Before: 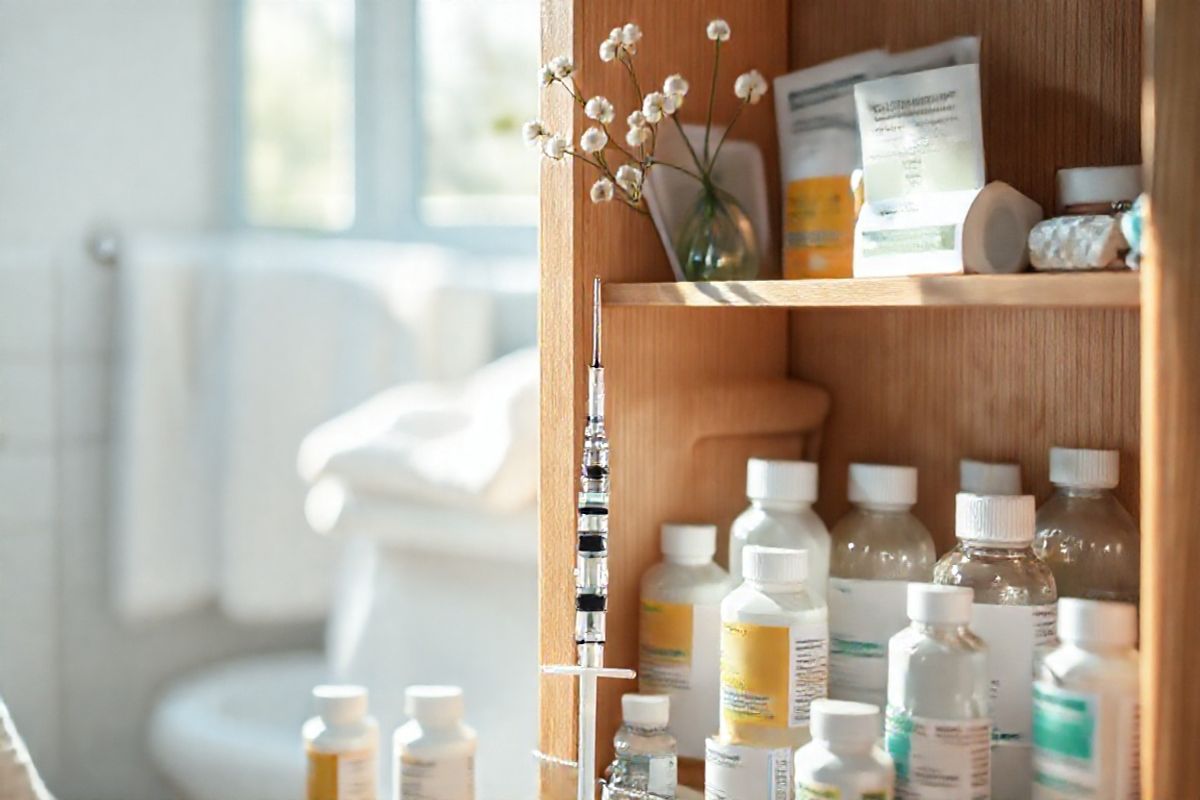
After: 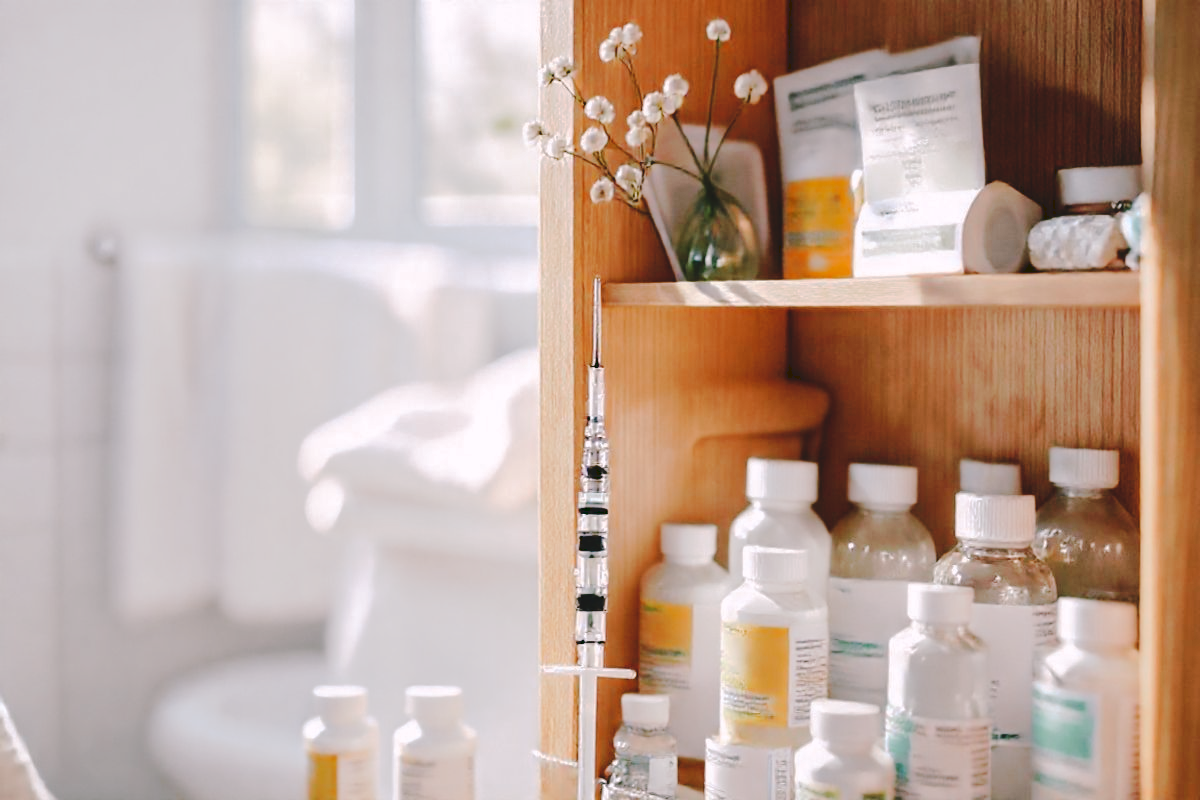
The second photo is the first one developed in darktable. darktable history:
tone curve: curves: ch0 [(0, 0) (0.003, 0.089) (0.011, 0.089) (0.025, 0.088) (0.044, 0.089) (0.069, 0.094) (0.1, 0.108) (0.136, 0.119) (0.177, 0.147) (0.224, 0.204) (0.277, 0.28) (0.335, 0.389) (0.399, 0.486) (0.468, 0.588) (0.543, 0.647) (0.623, 0.705) (0.709, 0.759) (0.801, 0.815) (0.898, 0.873) (1, 1)], preserve colors none
color look up table: target L [95.36, 89.89, 87.33, 81.89, 75.68, 72.2, 62.13, 52.73, 49.79, 44.48, 38.47, 22.13, 201.61, 77.78, 69.15, 67.57, 60.3, 55.18, 50.27, 45.69, 41.22, 38.97, 32.71, 30.63, 18.61, 4.648, 92.84, 73.67, 74.9, 73.66, 55.22, 63.13, 46.54, 42.84, 40.54, 37.29, 37.68, 33.05, 29.38, 17.33, 0.508, 0.527, 92.16, 85.71, 79.77, 68.37, 55.04, 49.01, 38.36], target a [-0.953, -18.51, -19.56, -8.704, -6.549, -6.945, -27.57, -49.53, -17.61, -11.06, -27.99, -14.51, 0, 21.64, 49.16, 28.03, 50.78, 69.98, 78.55, 23.52, 45.13, 46.94, 39.51, 5.913, 22.3, 30.71, 11.76, 41.69, 25.33, 55.38, 72.43, 50.68, 72.95, -0.534, 38.19, 18.93, 16.31, 7.582, 36.45, 27.36, 4.905, -0.079, -28.47, -0.466, -17.57, 2.042, -0.412, -15.76, -18.71], target b [11.49, 36.51, 11.43, 29.16, 12.34, 63.13, 10.21, 32.54, 14.32, 36.3, 24.93, 22.41, -0.001, 42.92, 35.48, 13.34, 58.69, 27.51, 56.69, 40.78, 19.56, 46.72, 45.91, 4.393, 31.4, 7.31, -4.859, -8.062, -30.66, -29.77, -20.67, -47.98, 15.88, -19.88, -60.68, -37.71, -74.87, -54.16, -2.772, -43.39, -39.11, 0.16, -9.289, -5.726, -24.04, -26.33, -3.922, -36.67, -4.864], num patches 49
